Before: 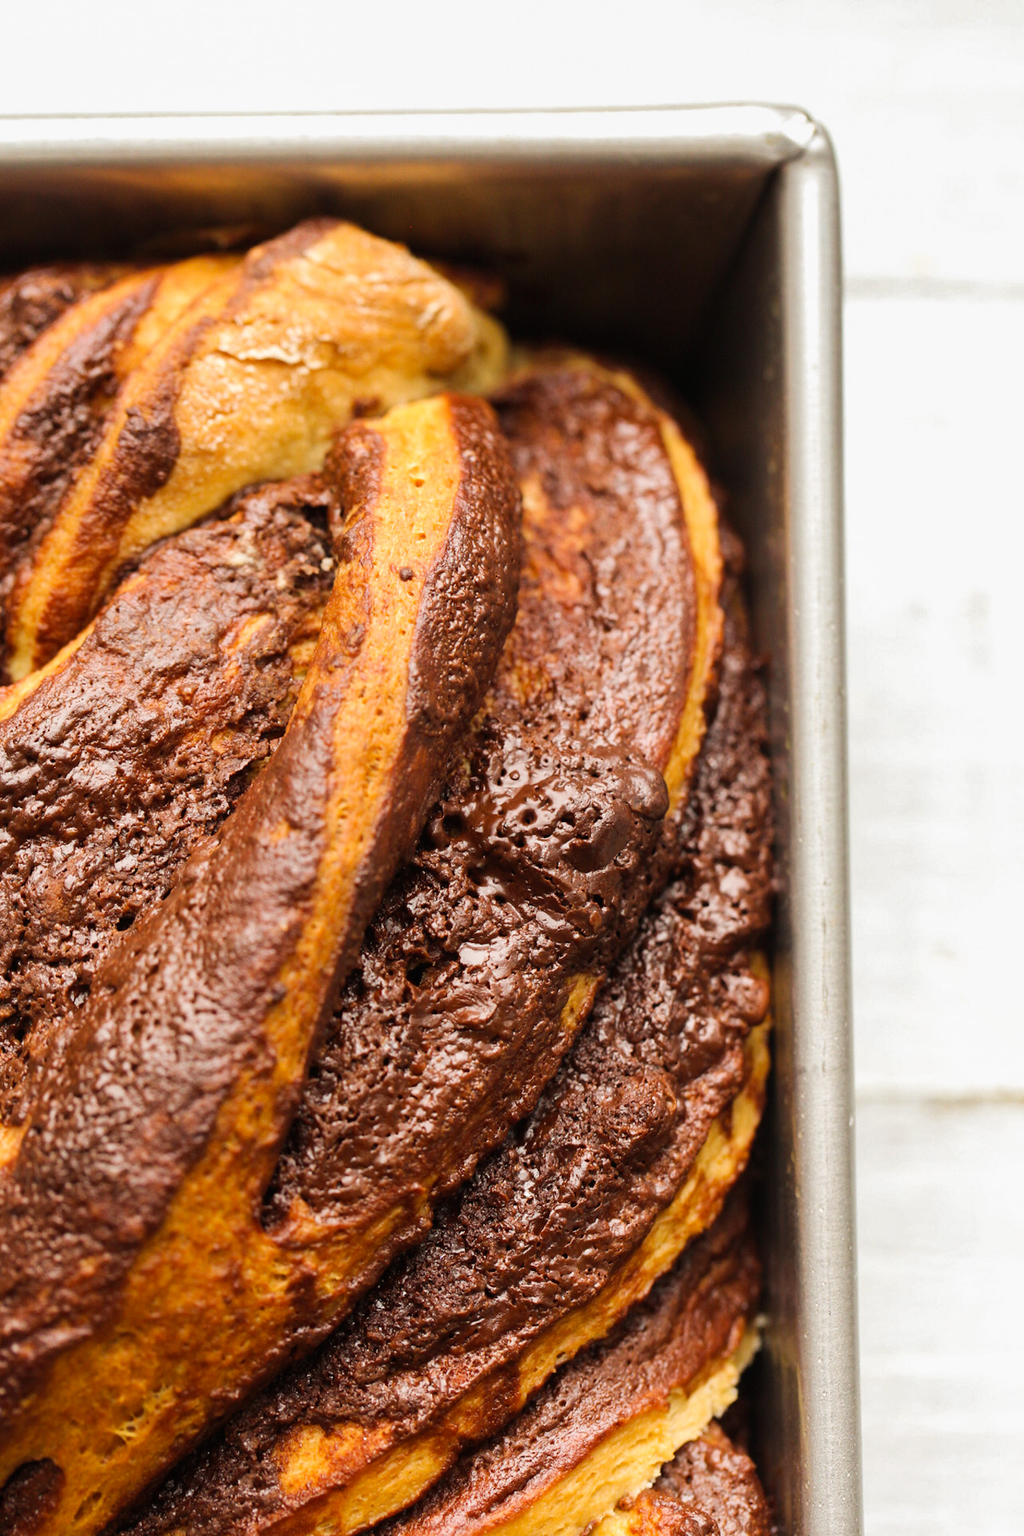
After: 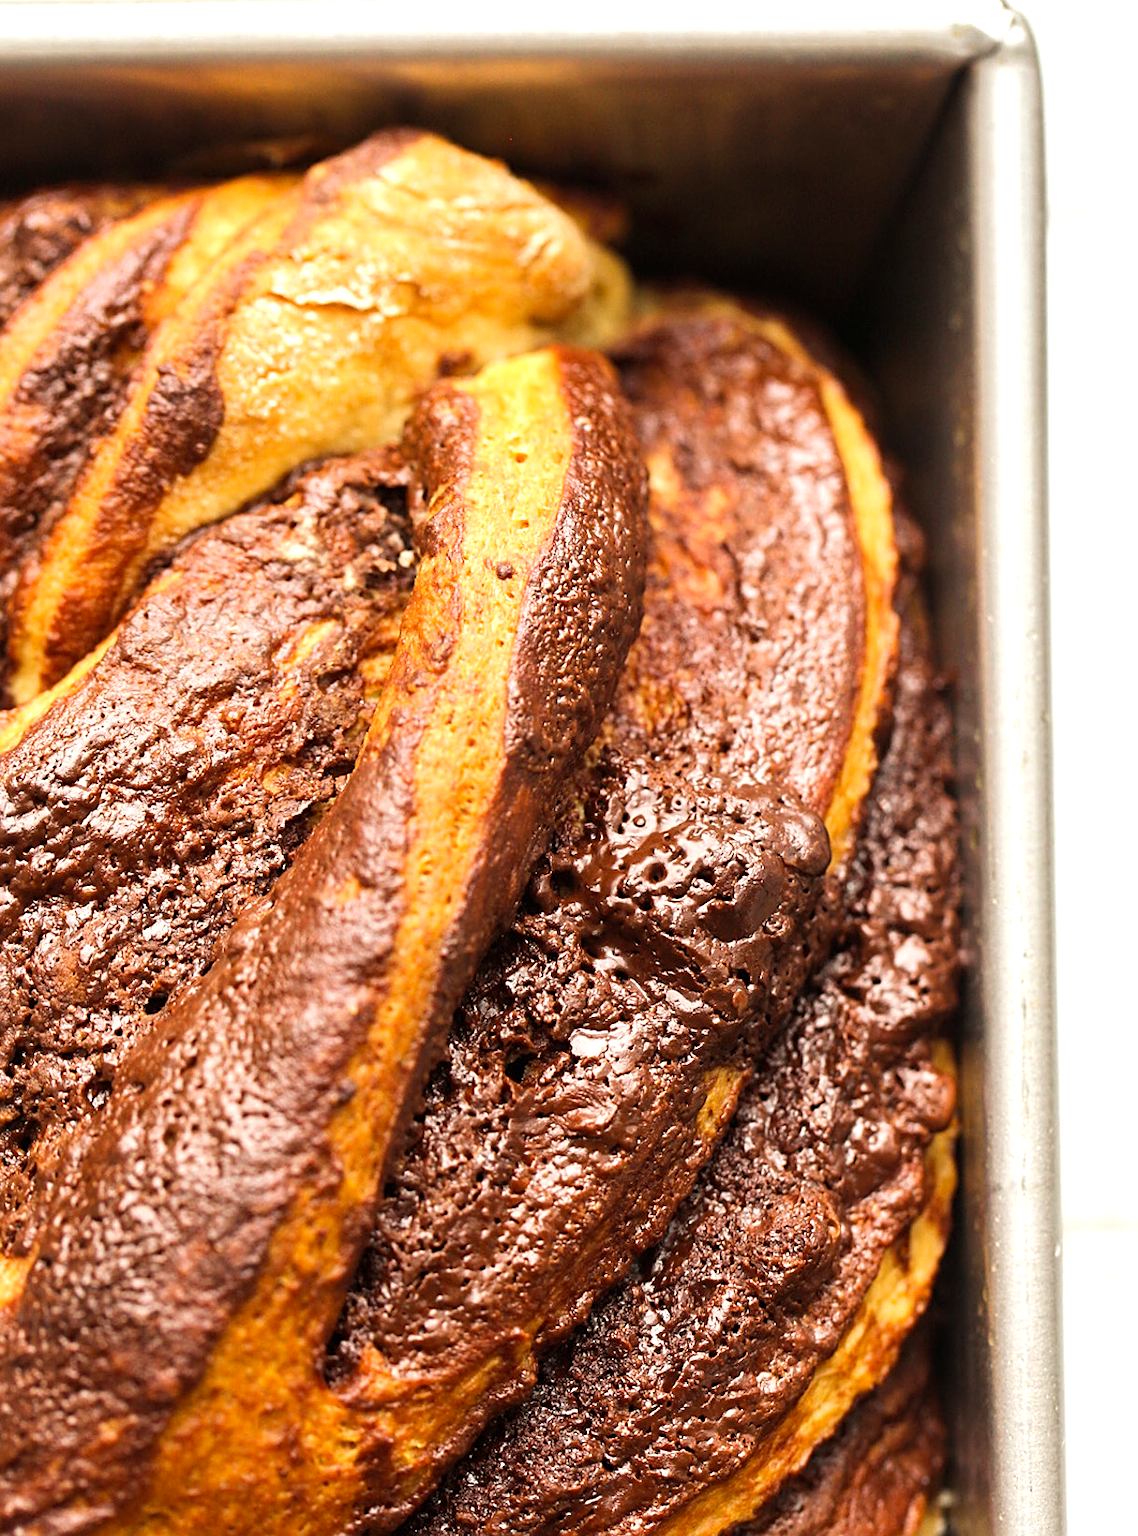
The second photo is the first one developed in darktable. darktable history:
sharpen: amount 0.489
crop: top 7.477%, right 9.807%, bottom 12.005%
exposure: black level correction 0.001, exposure 0.5 EV, compensate highlight preservation false
